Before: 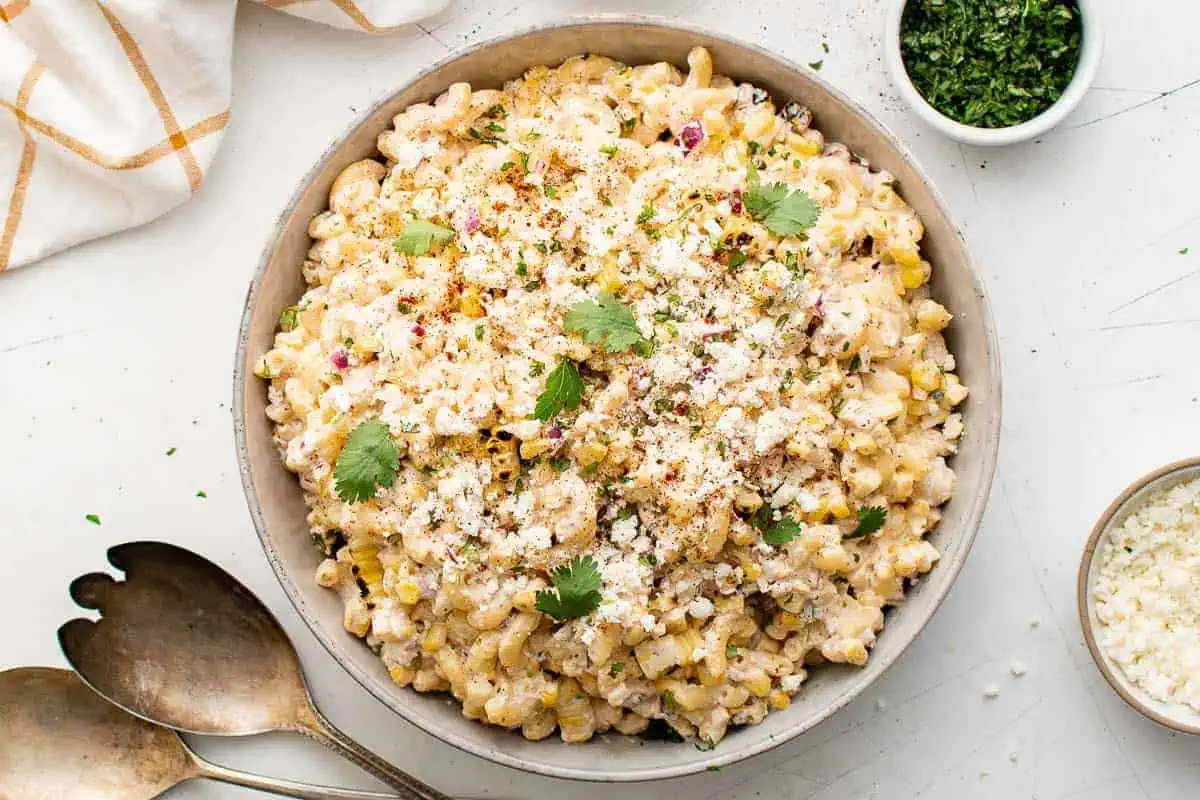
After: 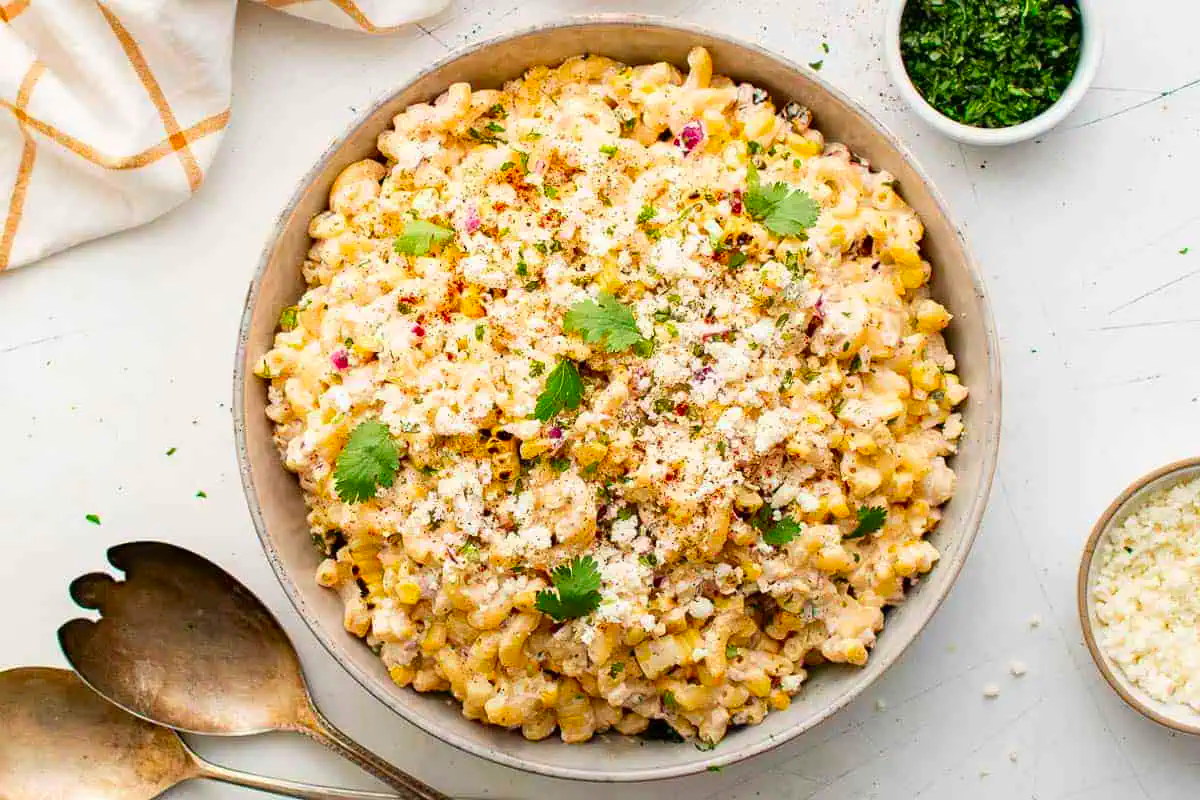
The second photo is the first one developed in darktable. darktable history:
contrast brightness saturation: saturation 0.487
